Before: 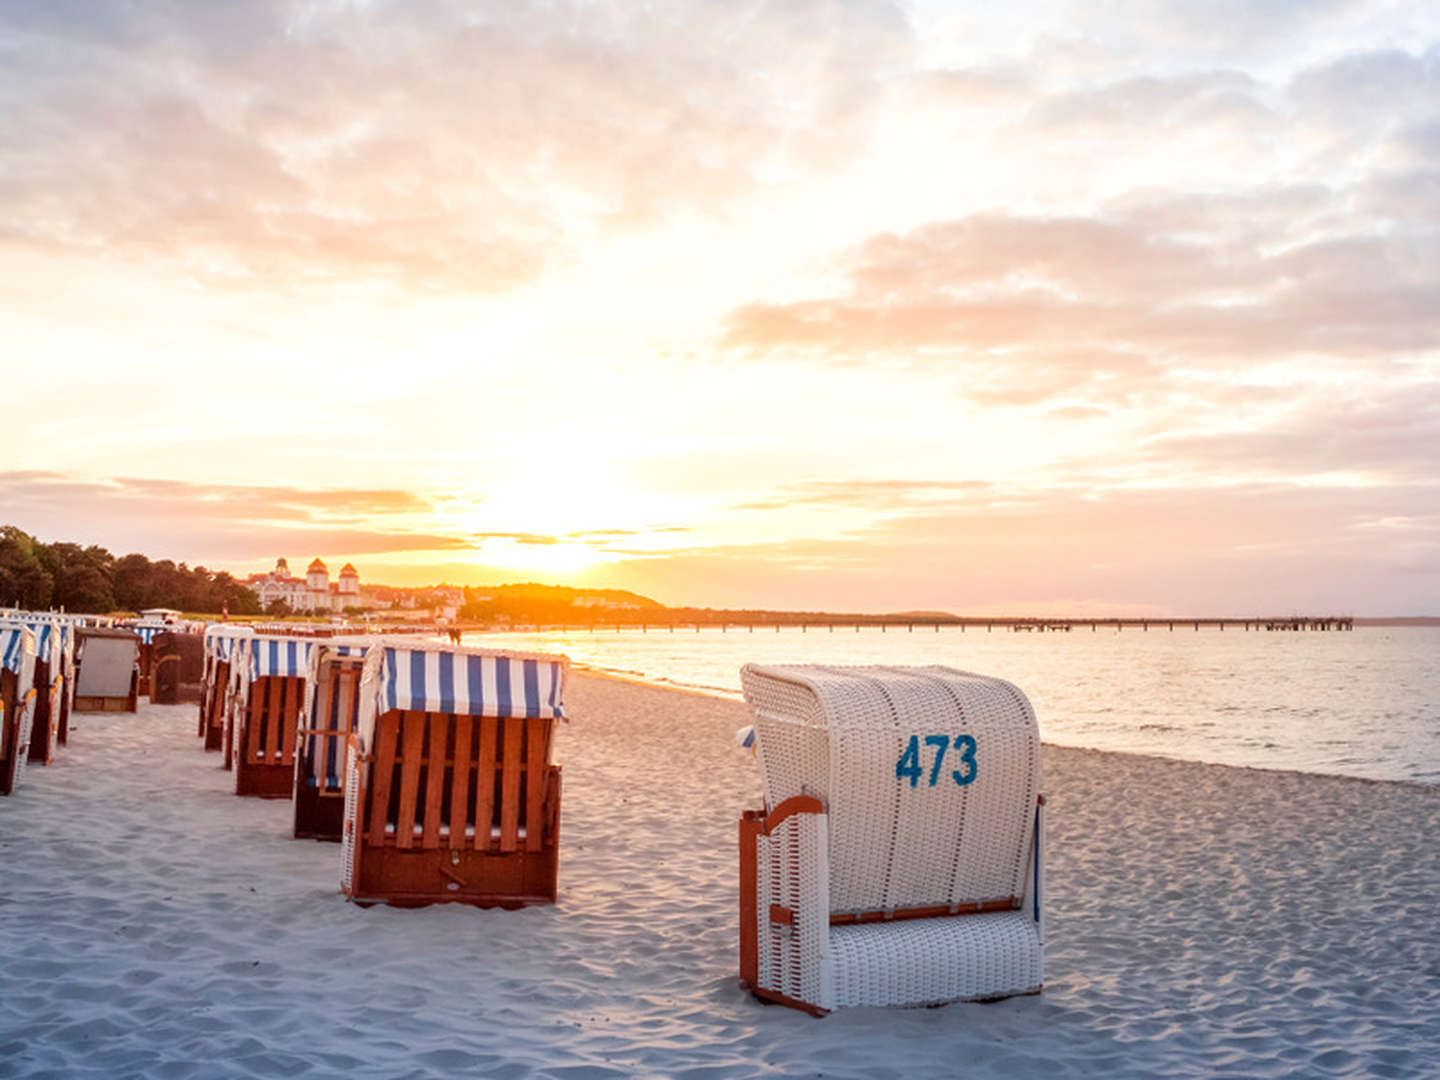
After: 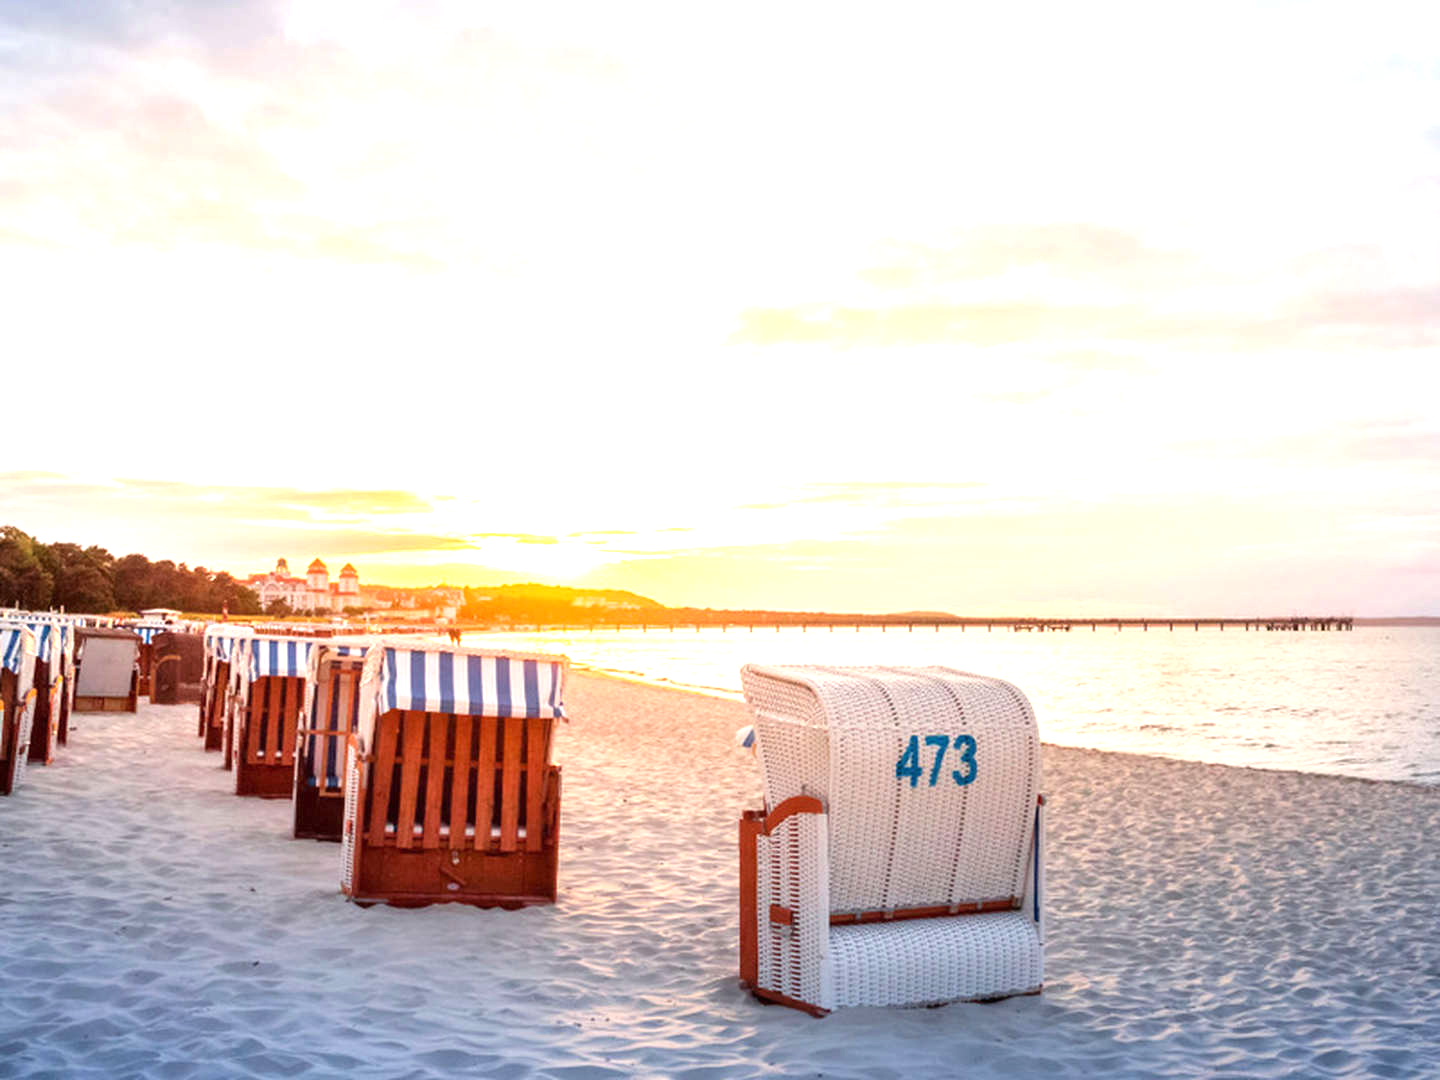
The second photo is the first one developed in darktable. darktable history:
exposure: black level correction 0, exposure 0.688 EV, compensate exposure bias true, compensate highlight preservation false
